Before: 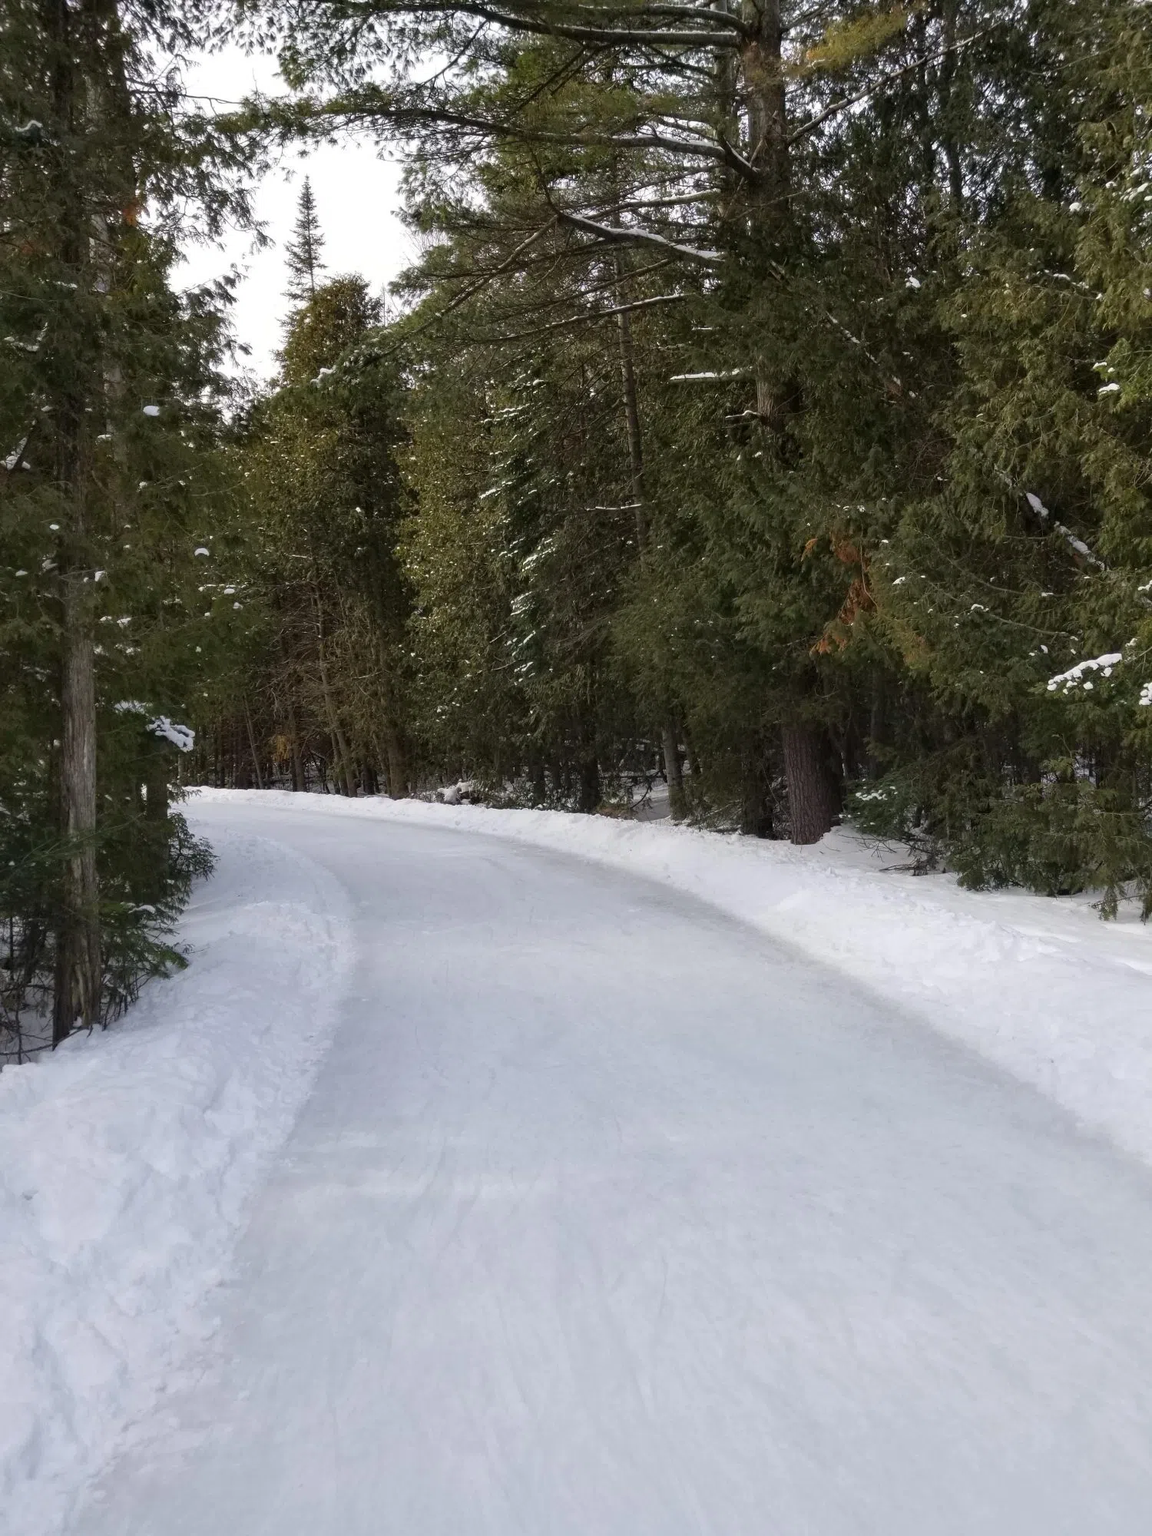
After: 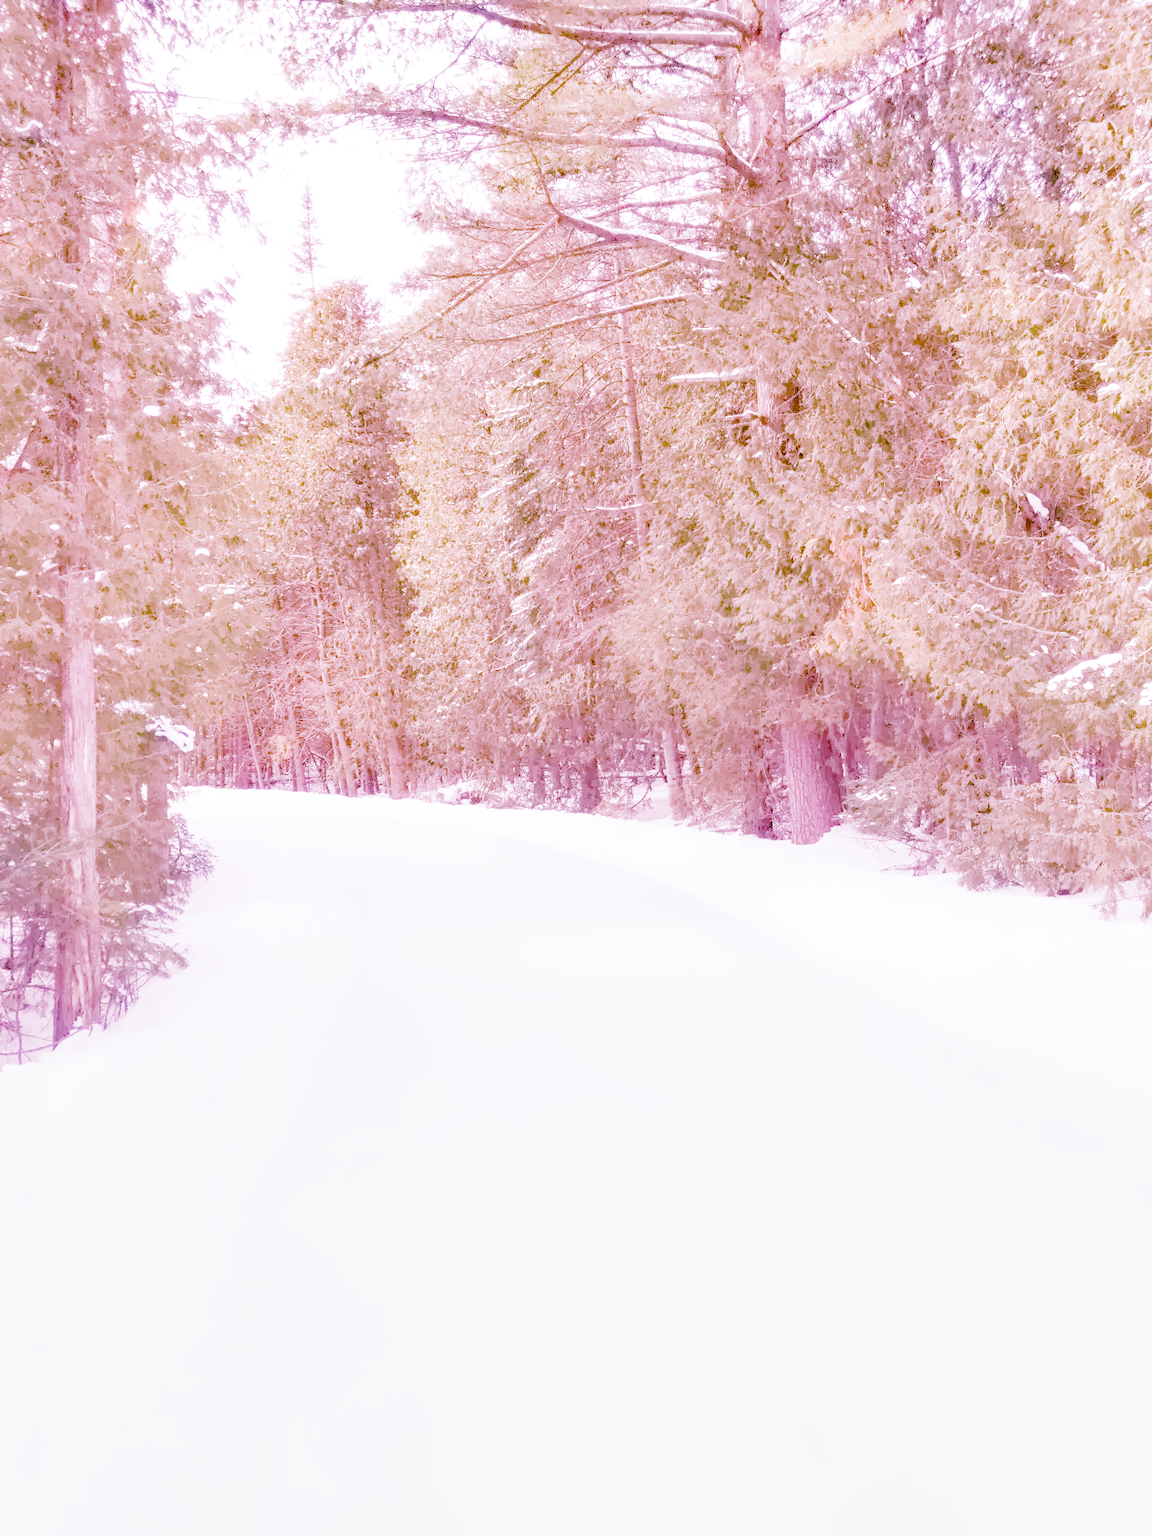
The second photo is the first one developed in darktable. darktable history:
white balance: red 2.229, blue 1.46
highlight reconstruction: on, module defaults
lens correction: scale 1, crop 1, focal 35, aperture 5, distance 0.775, camera "Canon EOS RP", lens "Canon RF 35mm F1.8 MACRO IS STM"
exposure: black level correction 0, exposure 1.45 EV, compensate exposure bias true, compensate highlight preservation false
color calibration: illuminant as shot in camera, x 0.37, y 0.382, temperature 4313.32 K
color balance rgb "basic colorfulness: vibrant colors": perceptual saturation grading › global saturation 20%, perceptual saturation grading › highlights -25%, perceptual saturation grading › shadows 50%
filmic rgb: black relative exposure -2.85 EV, white relative exposure 4.56 EV, hardness 1.77, contrast 1.25, preserve chrominance no, color science v5 (2021)
local contrast: on, module defaults
velvia: on, module defaults
haze removal: compatibility mode true, adaptive false
denoise (profiled): preserve shadows 1.52, scattering 0.002, a [-1, 0, 0], compensate highlight preservation false
